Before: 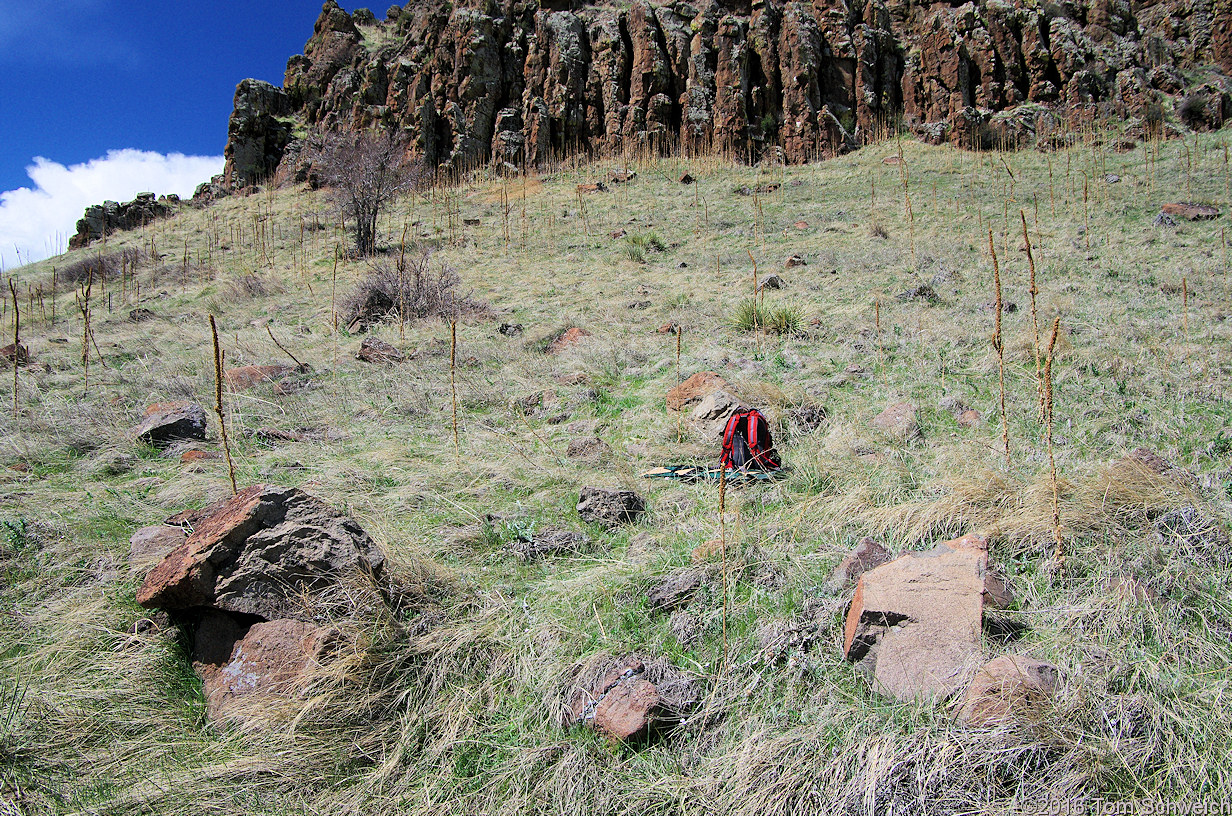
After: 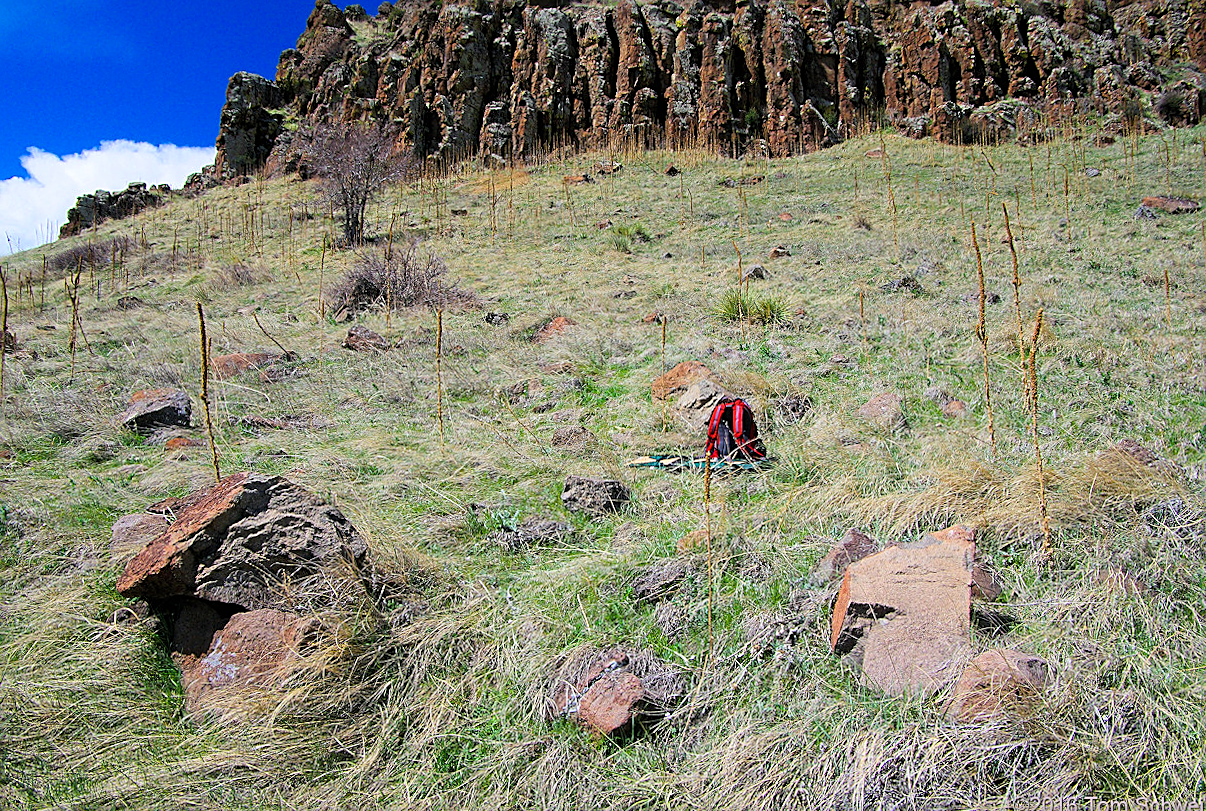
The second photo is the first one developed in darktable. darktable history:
color balance rgb: linear chroma grading › global chroma 33.4%
rotate and perspective: rotation 0.226°, lens shift (vertical) -0.042, crop left 0.023, crop right 0.982, crop top 0.006, crop bottom 0.994
sharpen: on, module defaults
